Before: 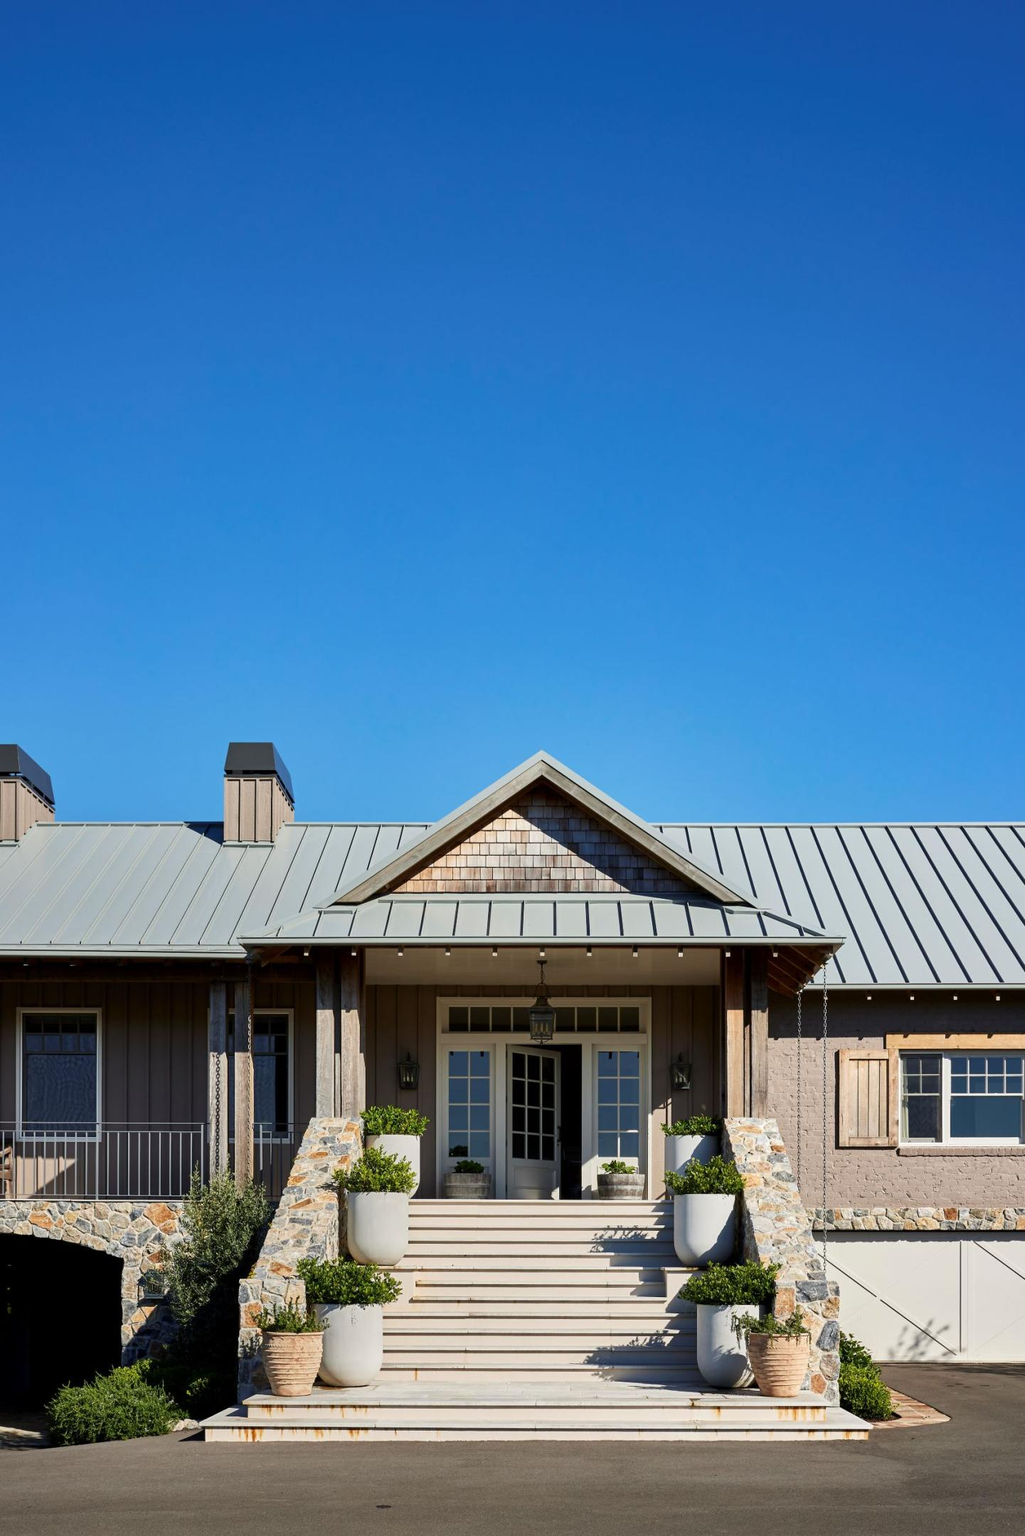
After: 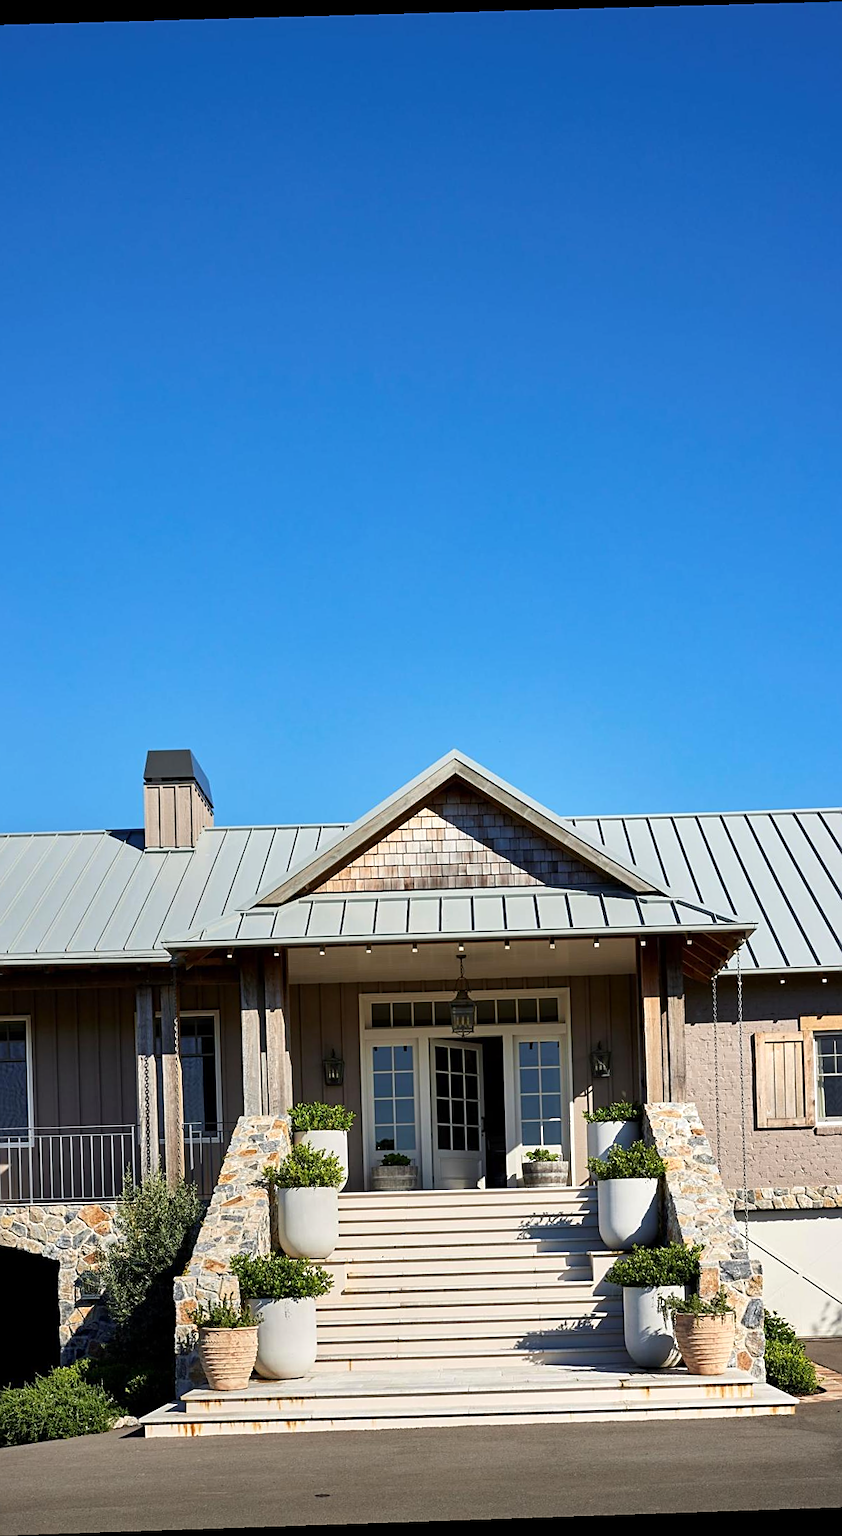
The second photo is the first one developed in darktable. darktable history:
exposure: exposure 0.207 EV, compensate highlight preservation false
tone equalizer: on, module defaults
crop and rotate: left 9.597%, right 10.195%
rotate and perspective: rotation -1.77°, lens shift (horizontal) 0.004, automatic cropping off
sharpen: on, module defaults
